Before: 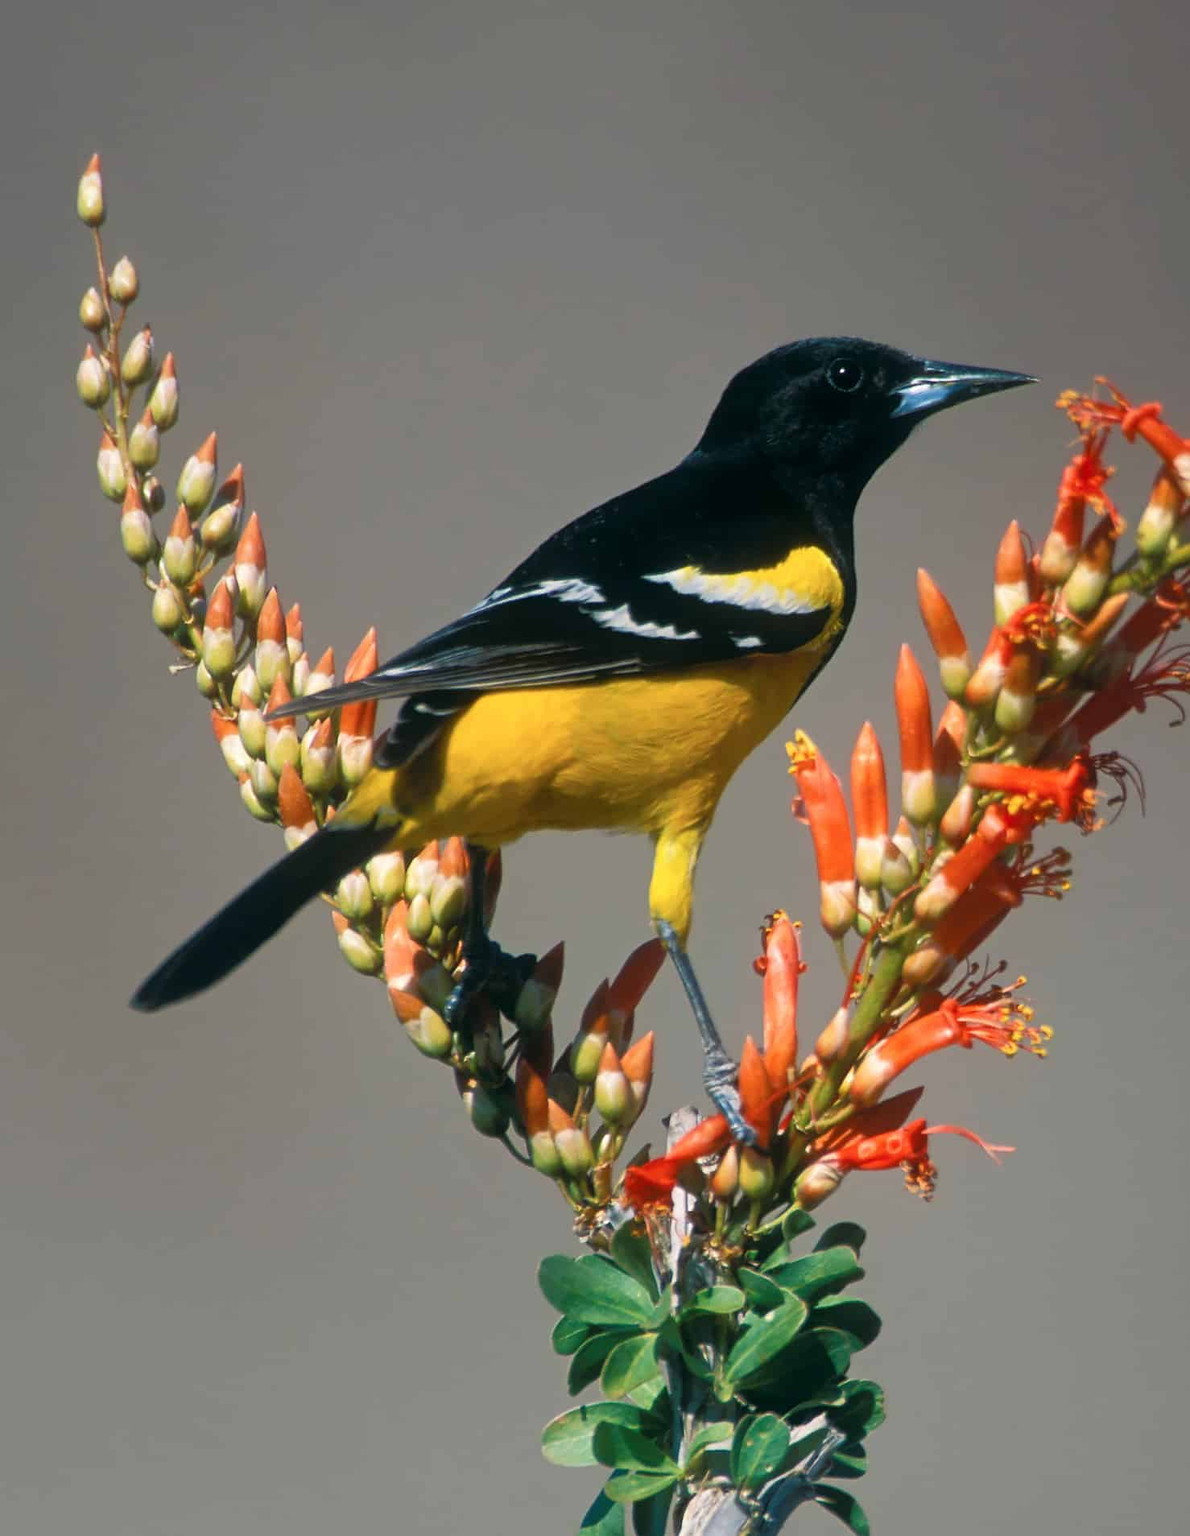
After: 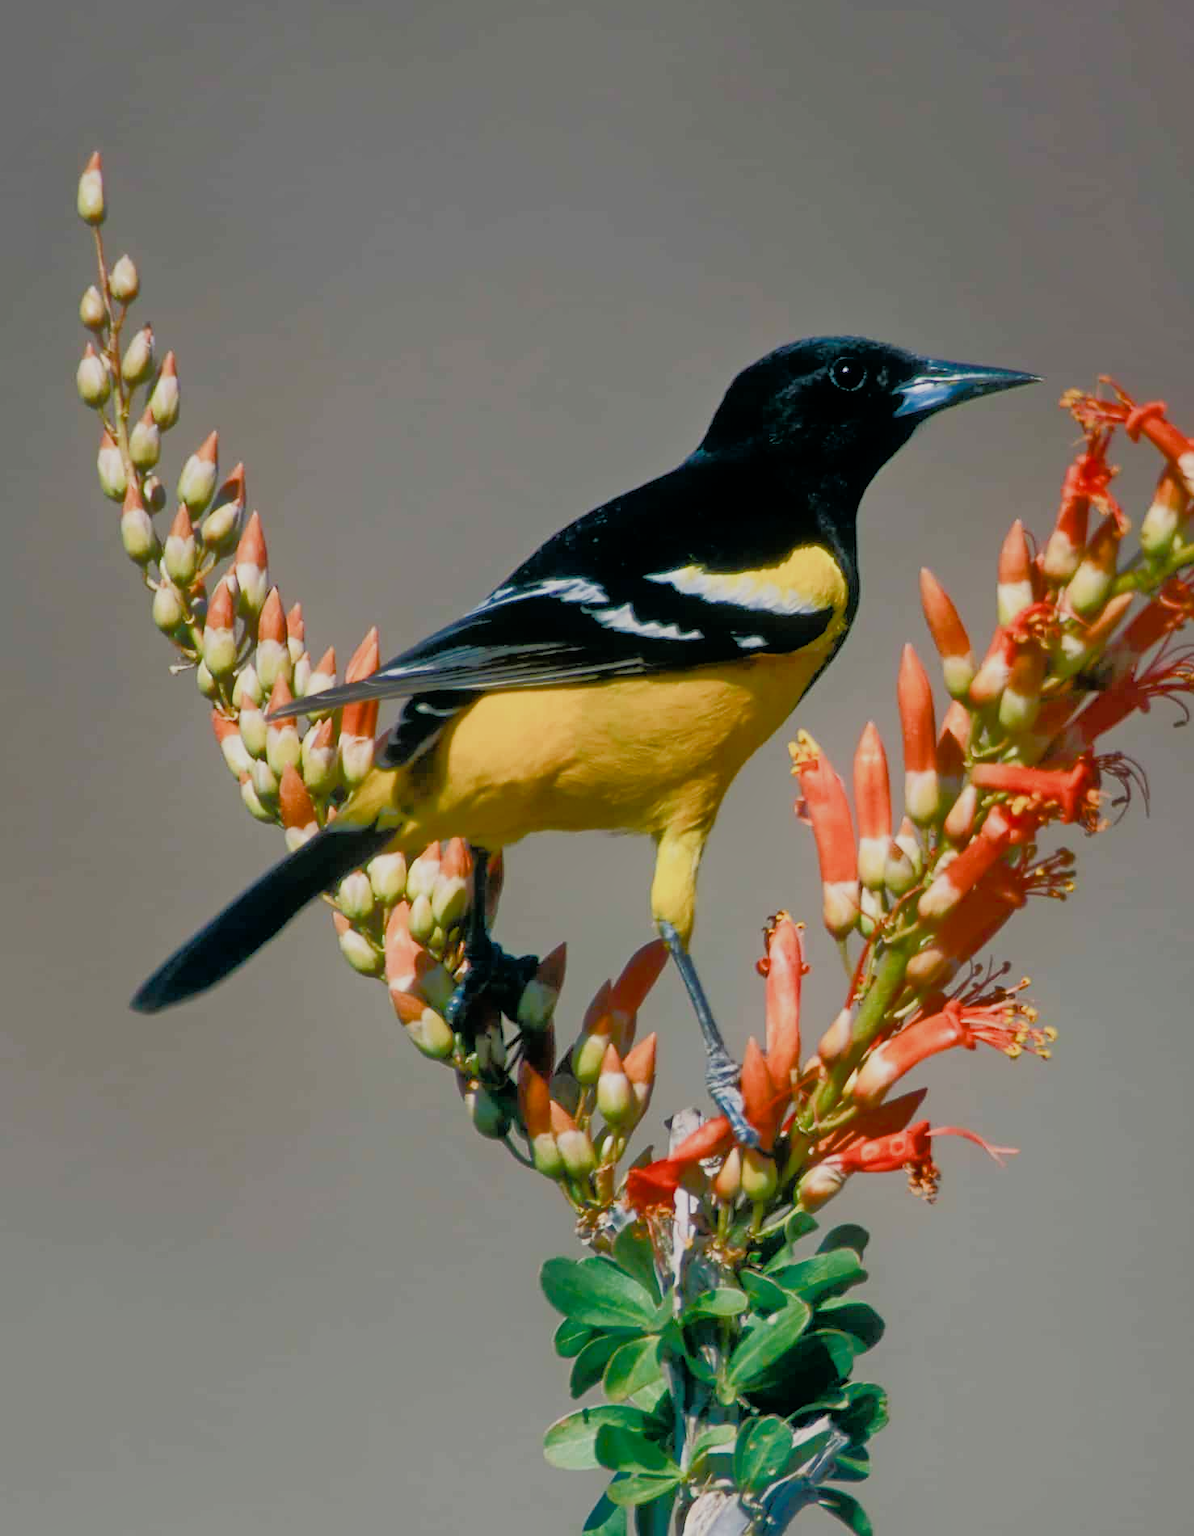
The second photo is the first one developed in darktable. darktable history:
tone equalizer: -8 EV -0.517 EV, -7 EV -0.303 EV, -6 EV -0.095 EV, -5 EV 0.433 EV, -4 EV 0.946 EV, -3 EV 0.82 EV, -2 EV -0.006 EV, -1 EV 0.138 EV, +0 EV -0.008 EV
crop: top 0.202%, bottom 0.136%
color balance rgb: perceptual saturation grading › global saturation 20%, perceptual saturation grading › highlights -49.153%, perceptual saturation grading › shadows 25.882%, global vibrance 20%
filmic rgb: black relative exposure -8.52 EV, white relative exposure 5.51 EV, hardness 3.37, contrast 1.022
